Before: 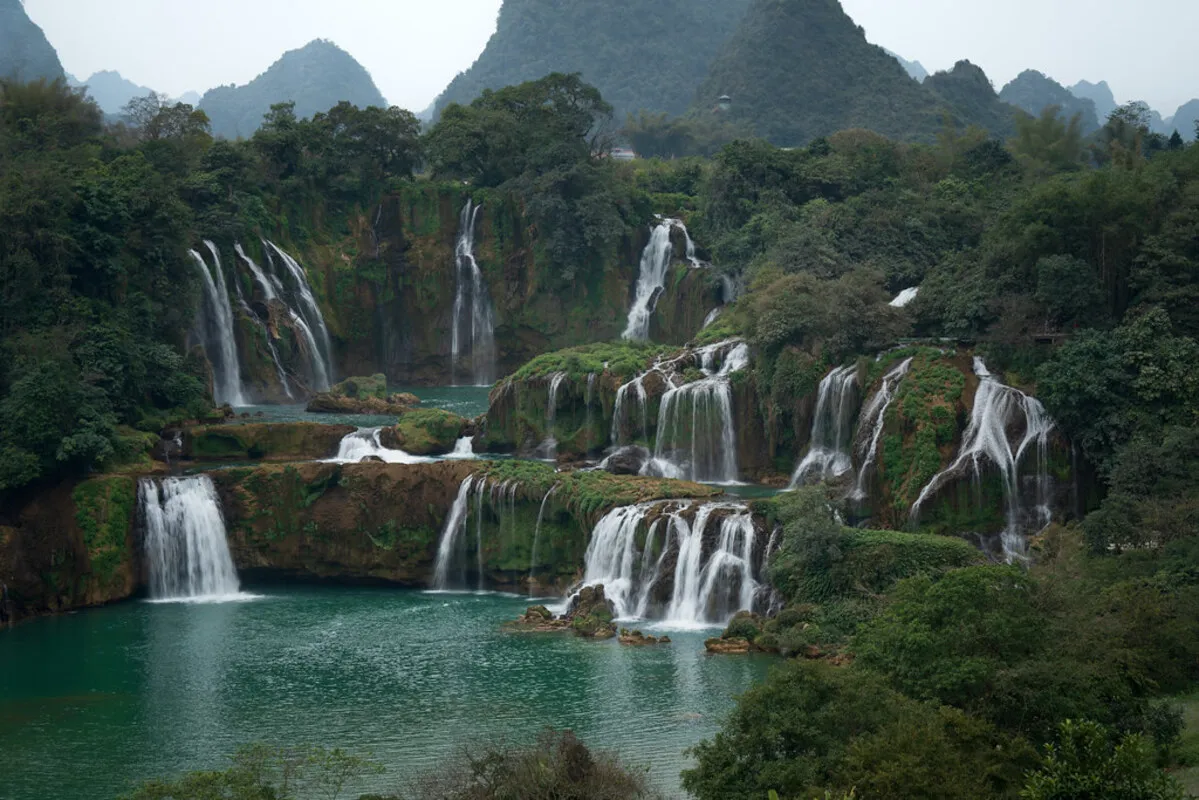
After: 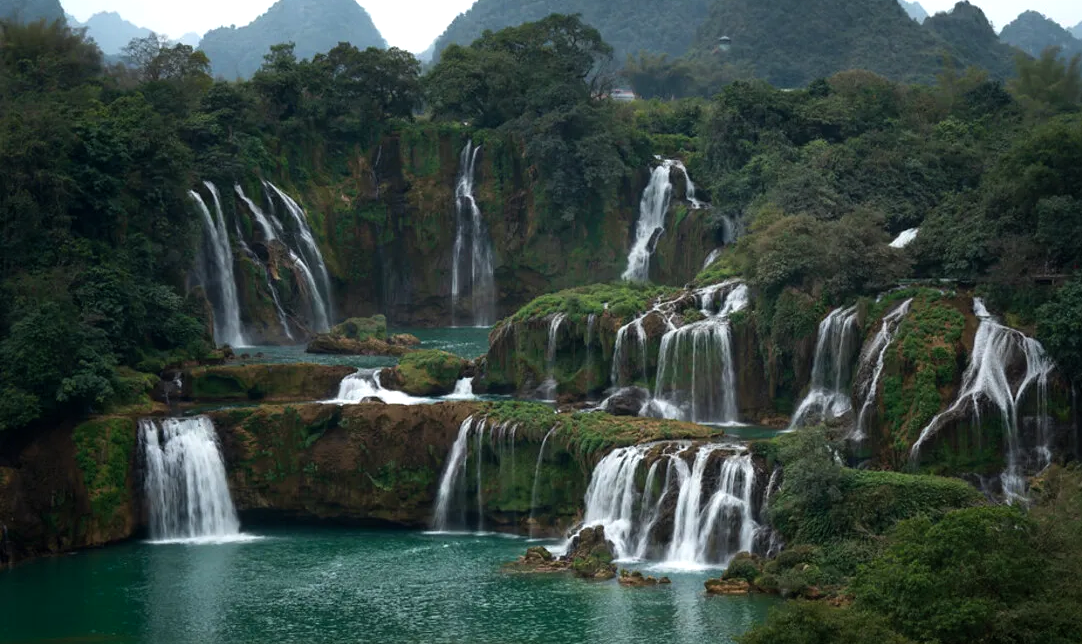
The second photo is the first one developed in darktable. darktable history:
crop: top 7.49%, right 9.717%, bottom 11.943%
color balance rgb: linear chroma grading › global chroma 10%, global vibrance 10%, contrast 15%, saturation formula JzAzBz (2021)
